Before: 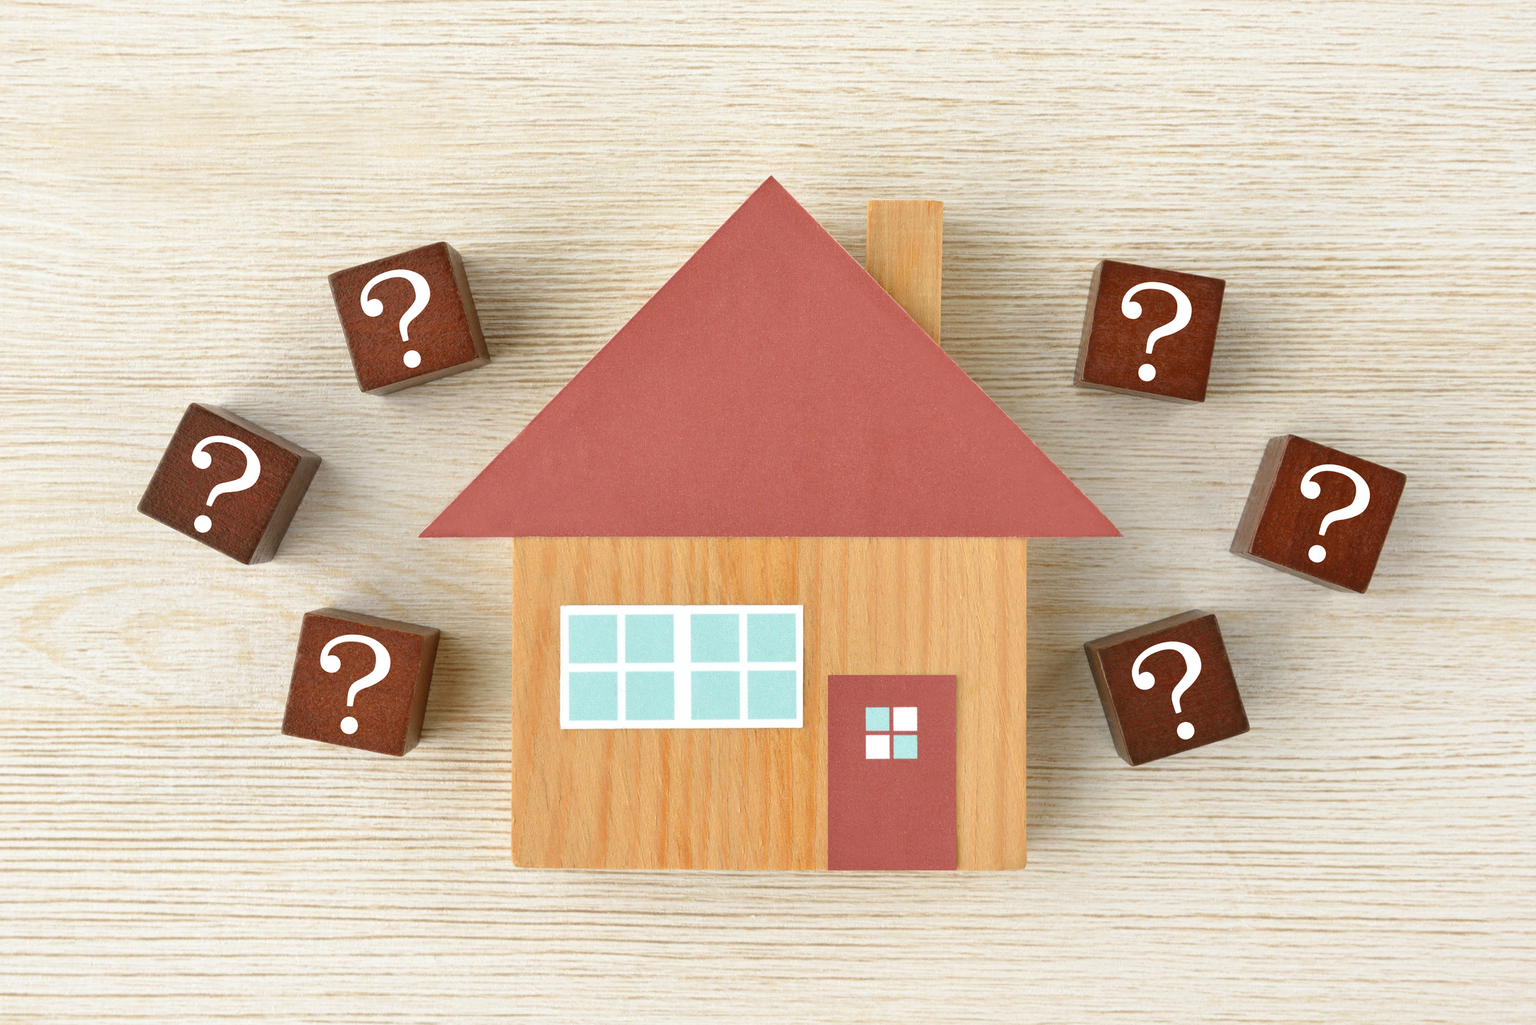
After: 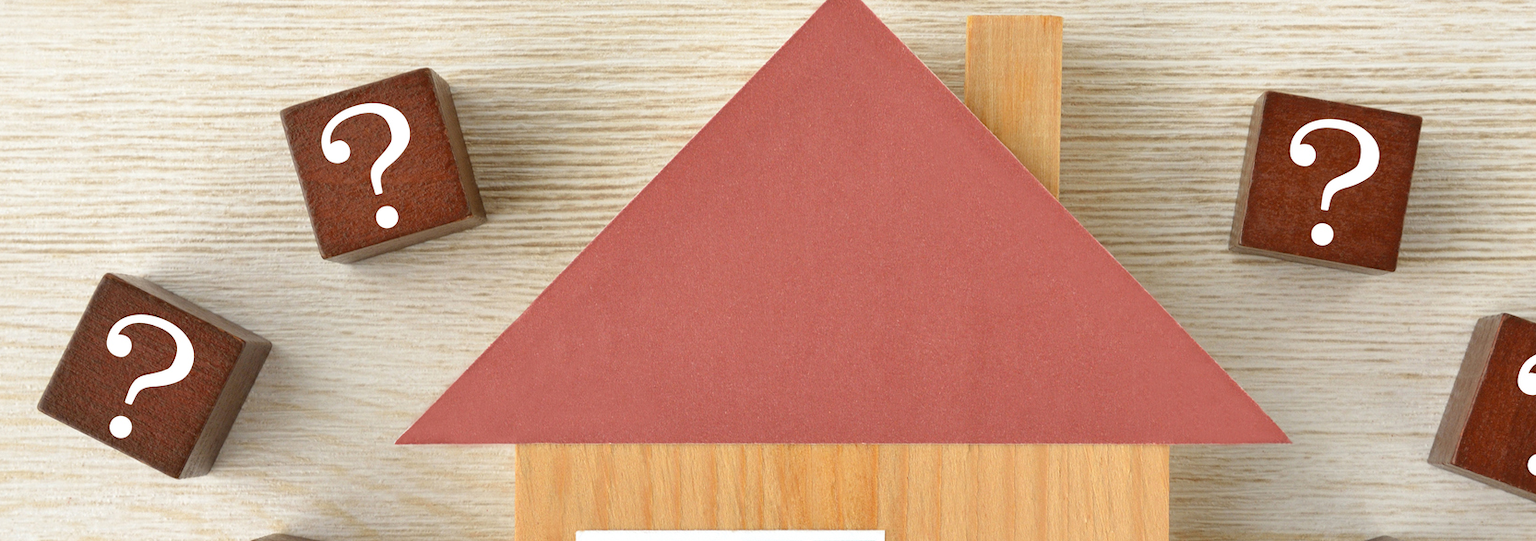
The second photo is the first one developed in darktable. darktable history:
crop: left 7.036%, top 18.398%, right 14.379%, bottom 40.043%
white balance: emerald 1
